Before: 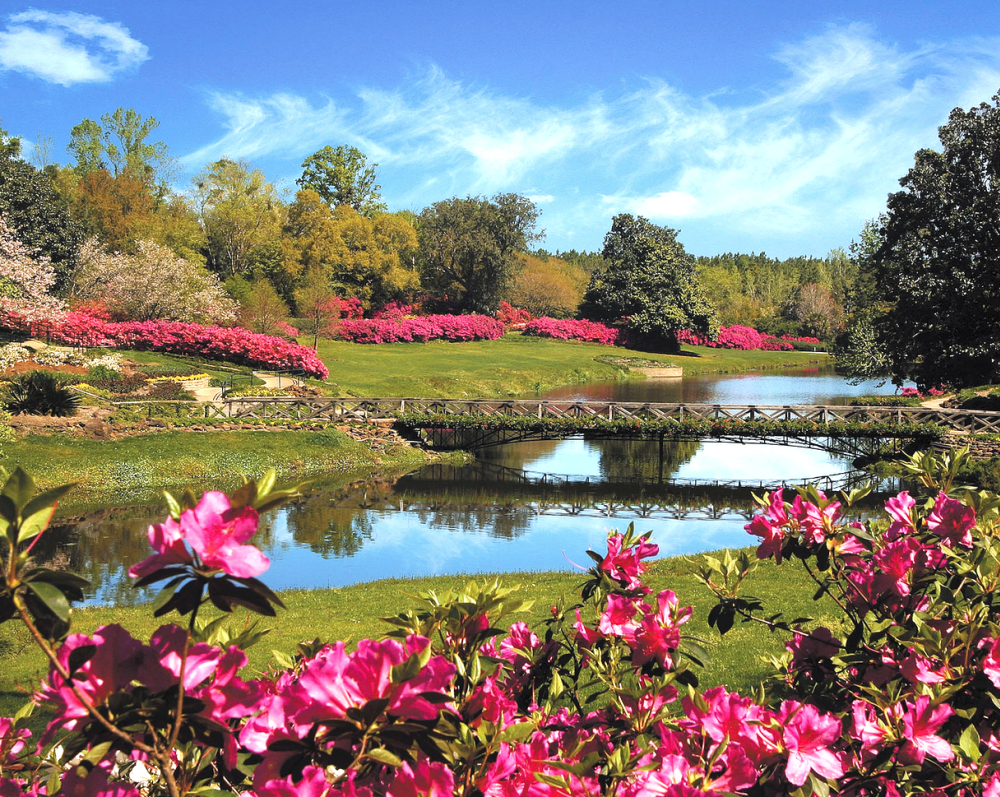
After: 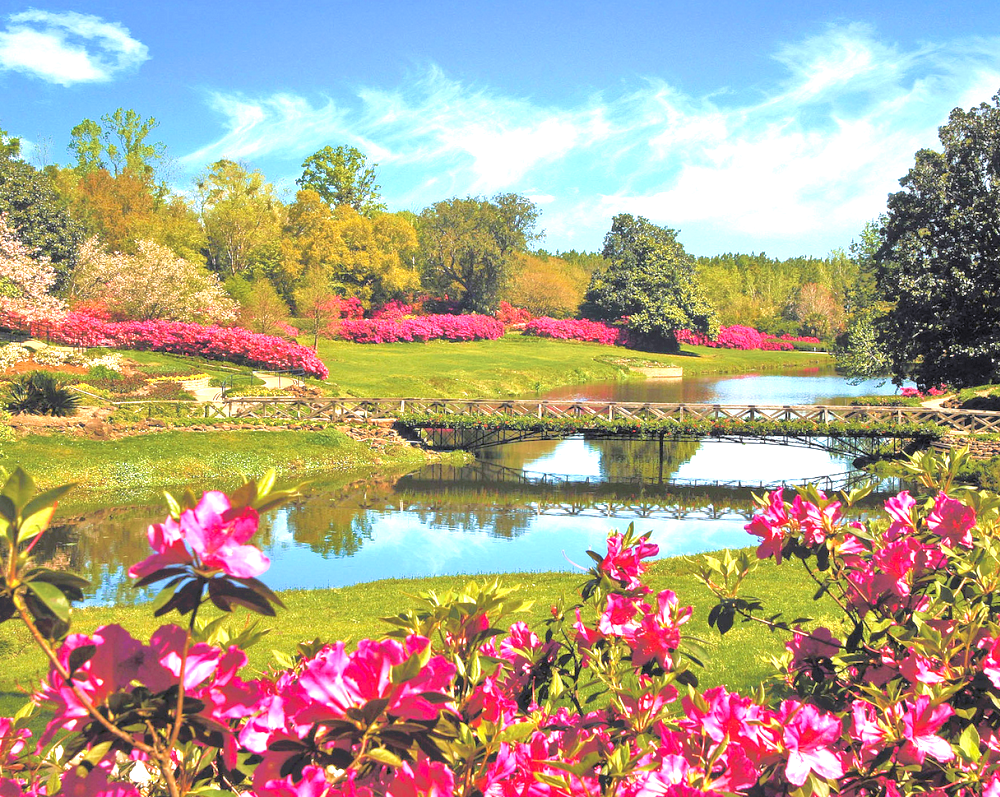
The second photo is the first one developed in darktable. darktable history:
exposure: black level correction 0, exposure 0.5 EV, compensate highlight preservation false
tone equalizer: -7 EV 0.15 EV, -6 EV 0.6 EV, -5 EV 1.15 EV, -4 EV 1.33 EV, -3 EV 1.15 EV, -2 EV 0.6 EV, -1 EV 0.15 EV, mask exposure compensation -0.5 EV
velvia: strength 50%
levels: levels [0, 0.478, 1]
